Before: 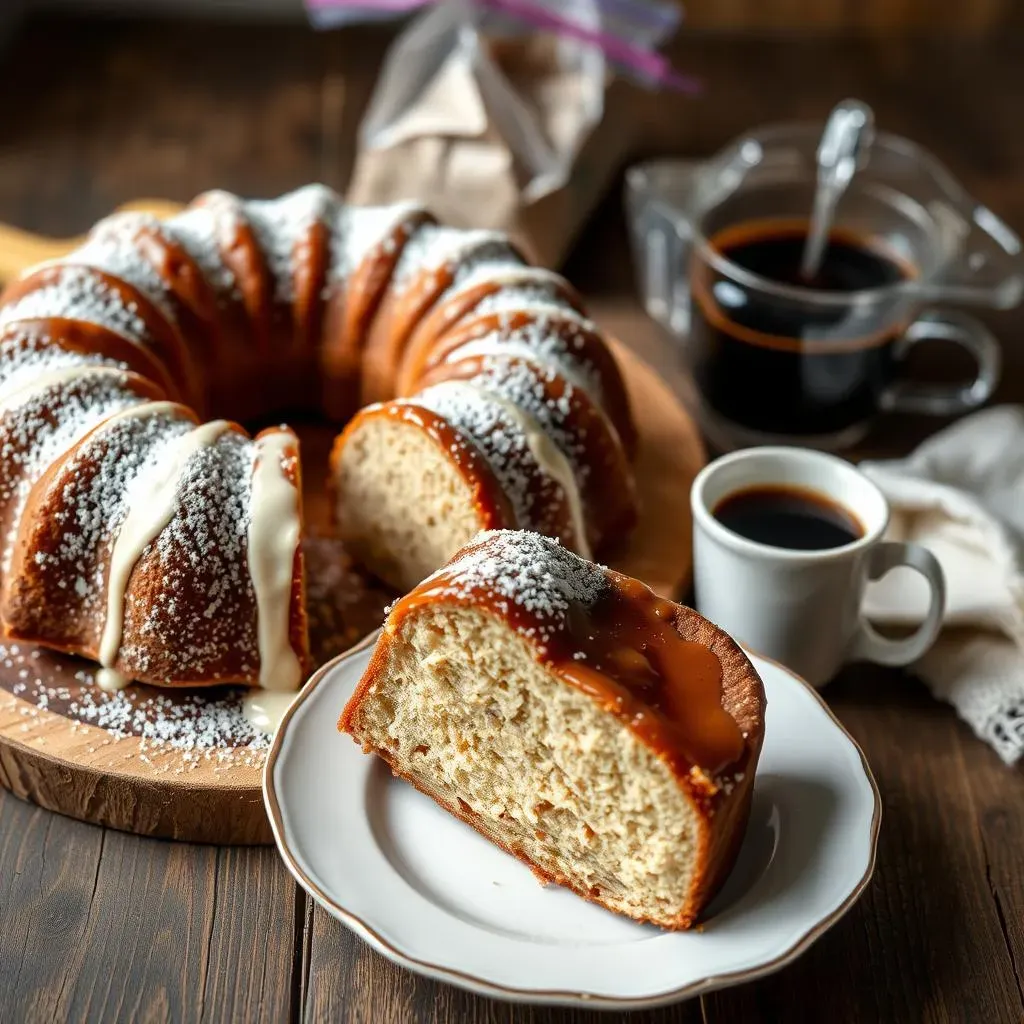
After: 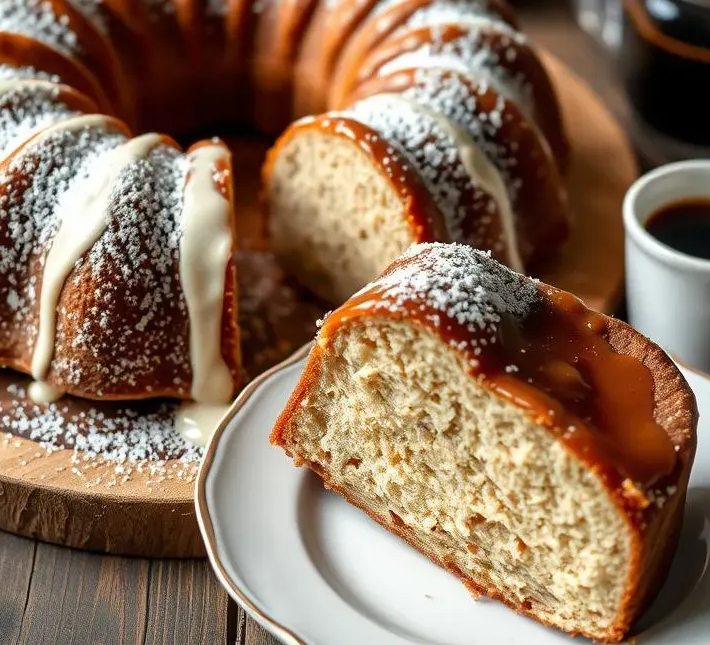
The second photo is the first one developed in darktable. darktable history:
crop: left 6.679%, top 28.098%, right 23.905%, bottom 8.858%
